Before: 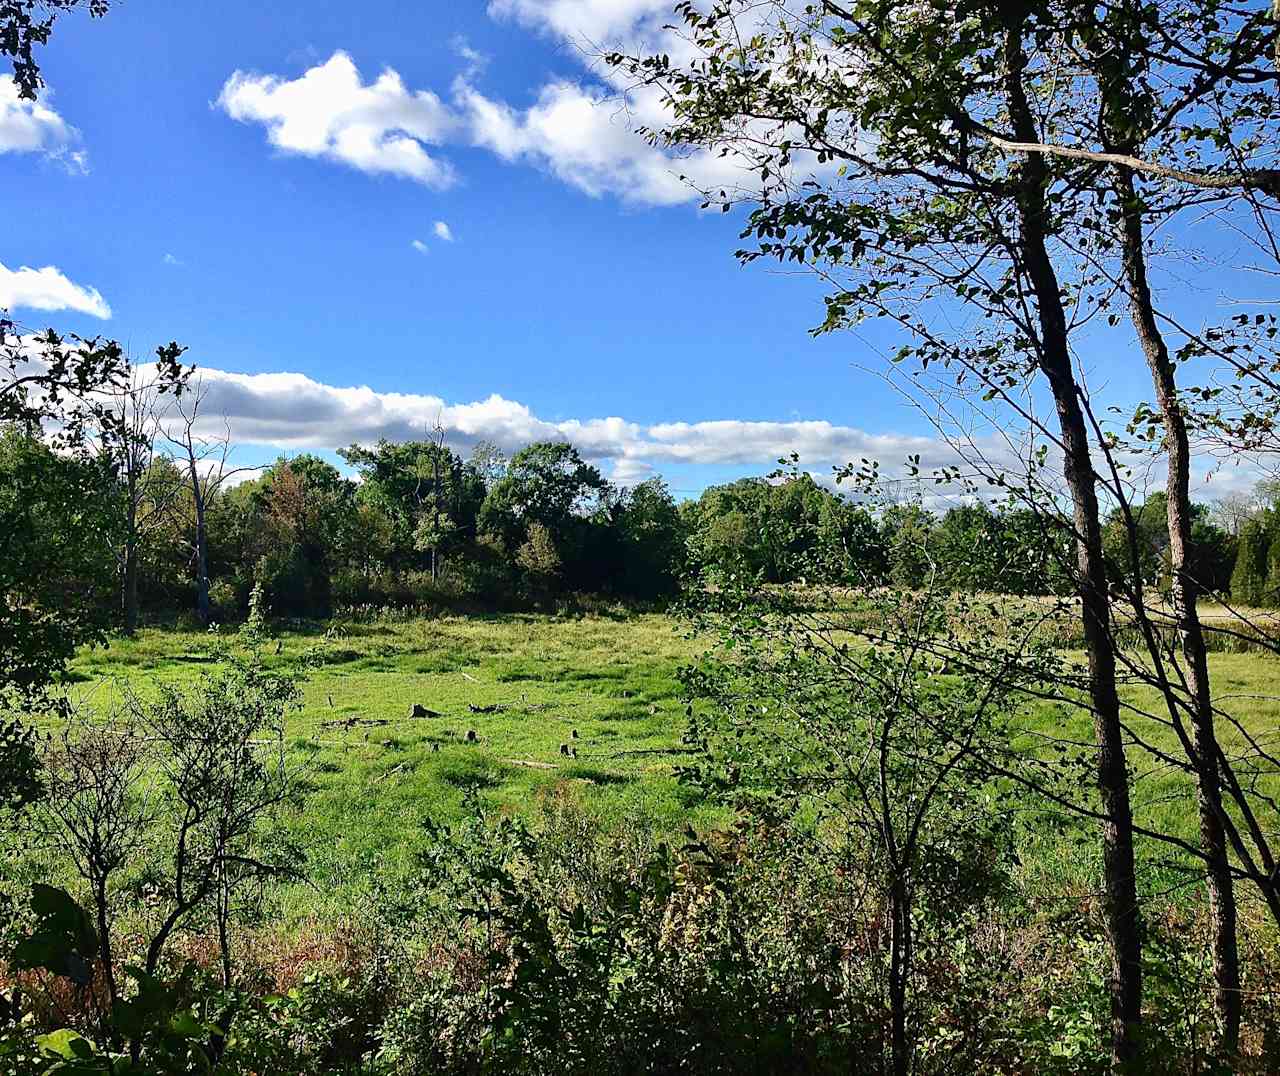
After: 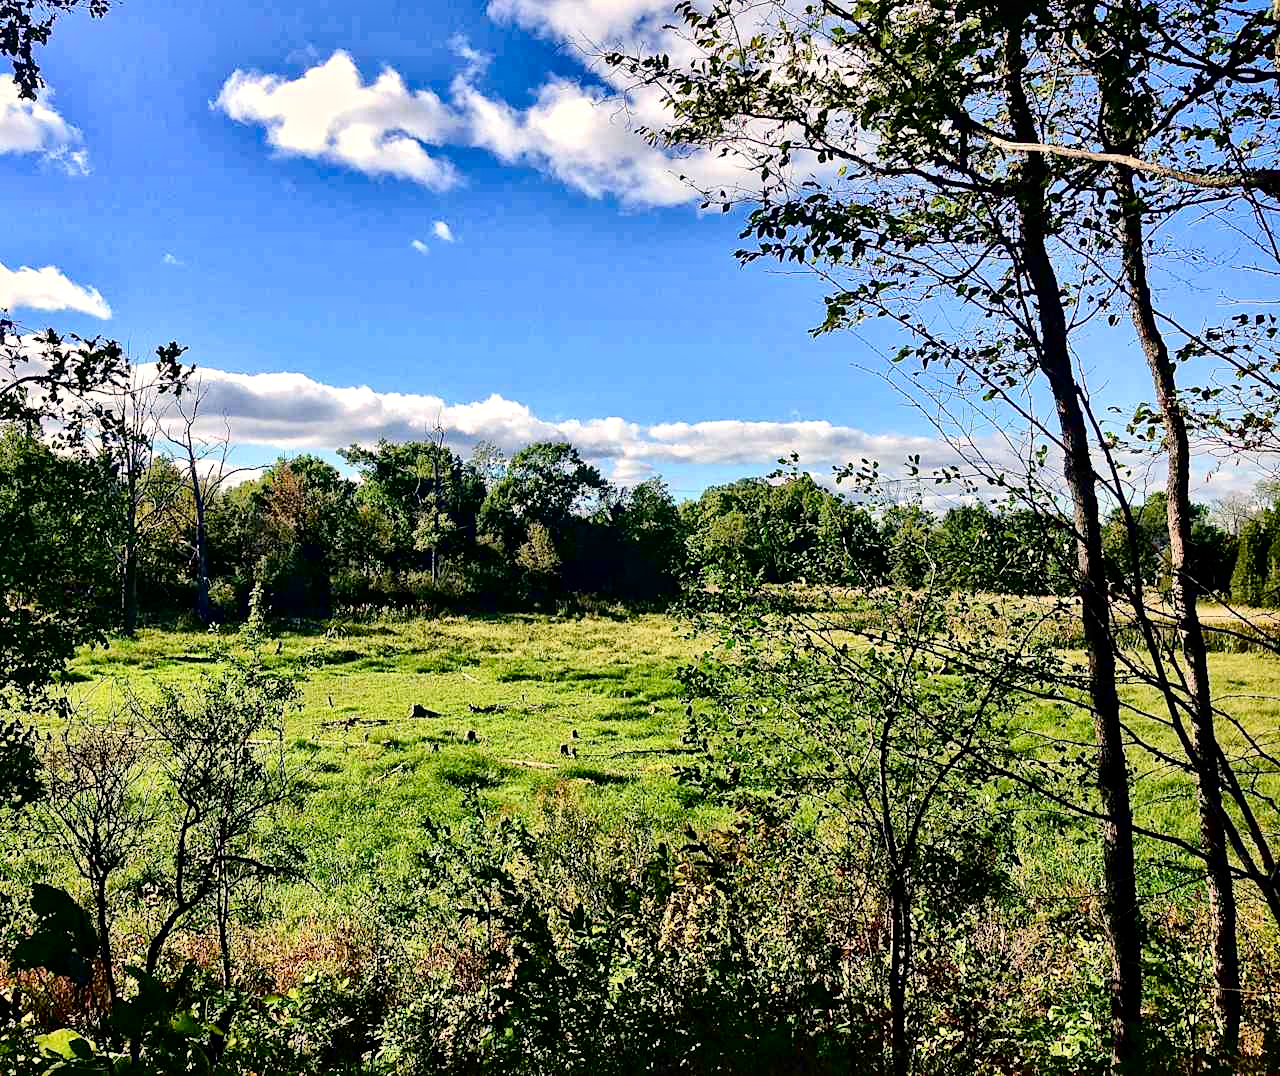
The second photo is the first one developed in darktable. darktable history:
color balance rgb: highlights gain › chroma 3.096%, highlights gain › hue 60.19°, perceptual saturation grading › global saturation 20%, perceptual saturation grading › highlights -25.876%, perceptual saturation grading › shadows 24.945%, global vibrance 20%
local contrast: mode bilateral grid, contrast 20, coarseness 19, detail 163%, midtone range 0.2
shadows and highlights: radius 119.17, shadows 42.45, highlights -61.86, soften with gaussian
tone curve: curves: ch0 [(0, 0) (0.003, 0.002) (0.011, 0.006) (0.025, 0.012) (0.044, 0.021) (0.069, 0.027) (0.1, 0.035) (0.136, 0.06) (0.177, 0.108) (0.224, 0.173) (0.277, 0.26) (0.335, 0.353) (0.399, 0.453) (0.468, 0.555) (0.543, 0.641) (0.623, 0.724) (0.709, 0.792) (0.801, 0.857) (0.898, 0.918) (1, 1)], color space Lab, independent channels, preserve colors none
